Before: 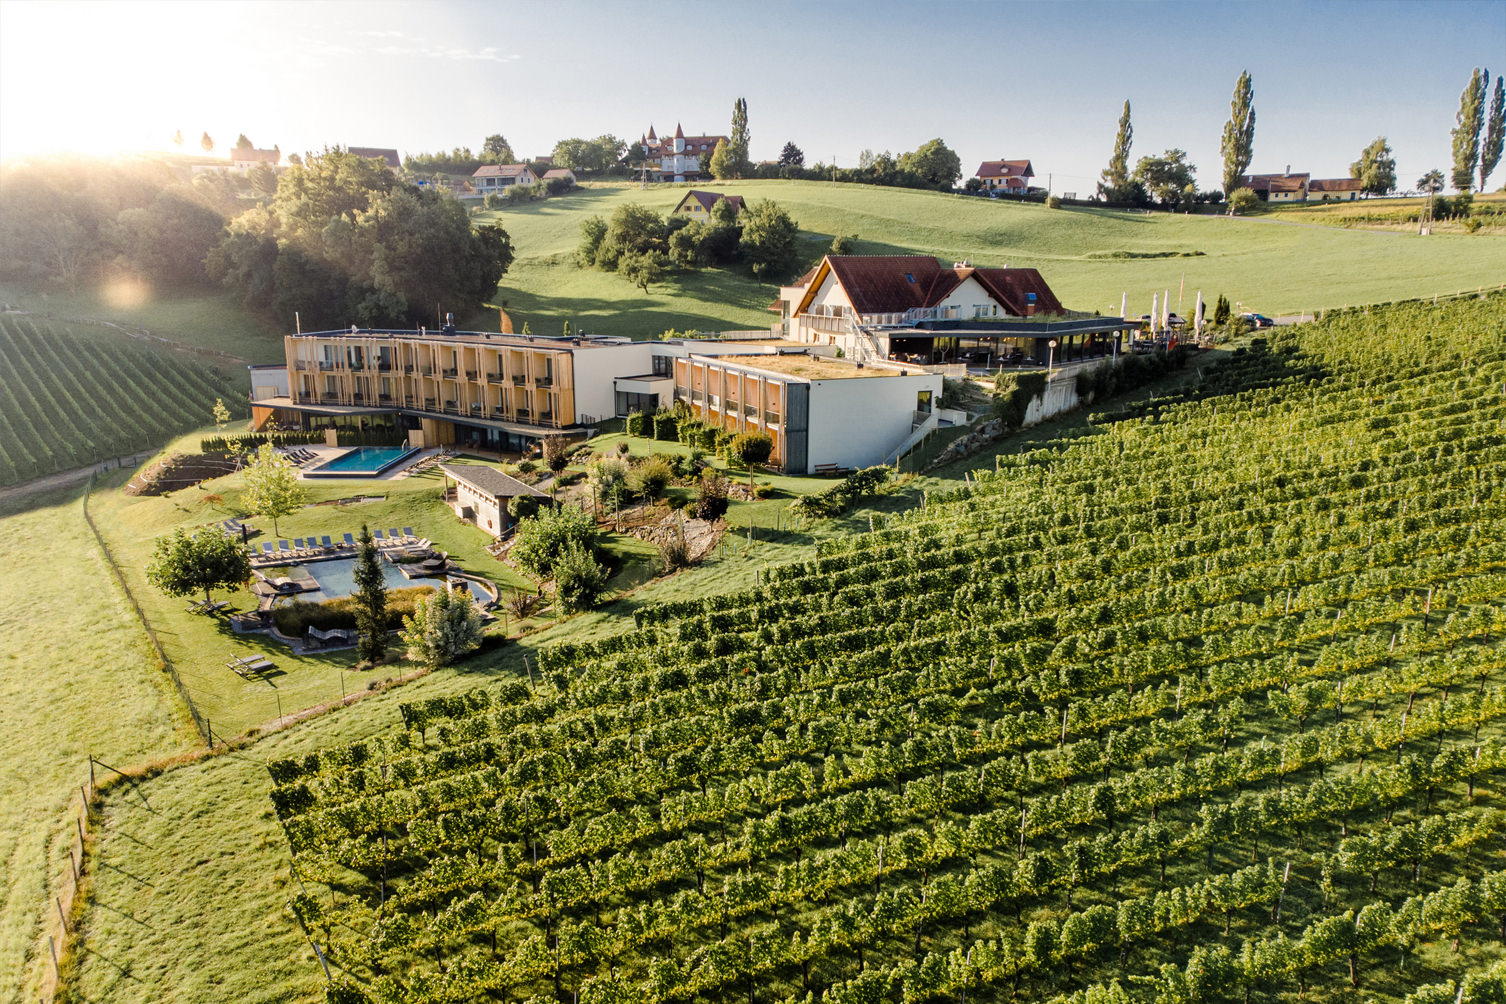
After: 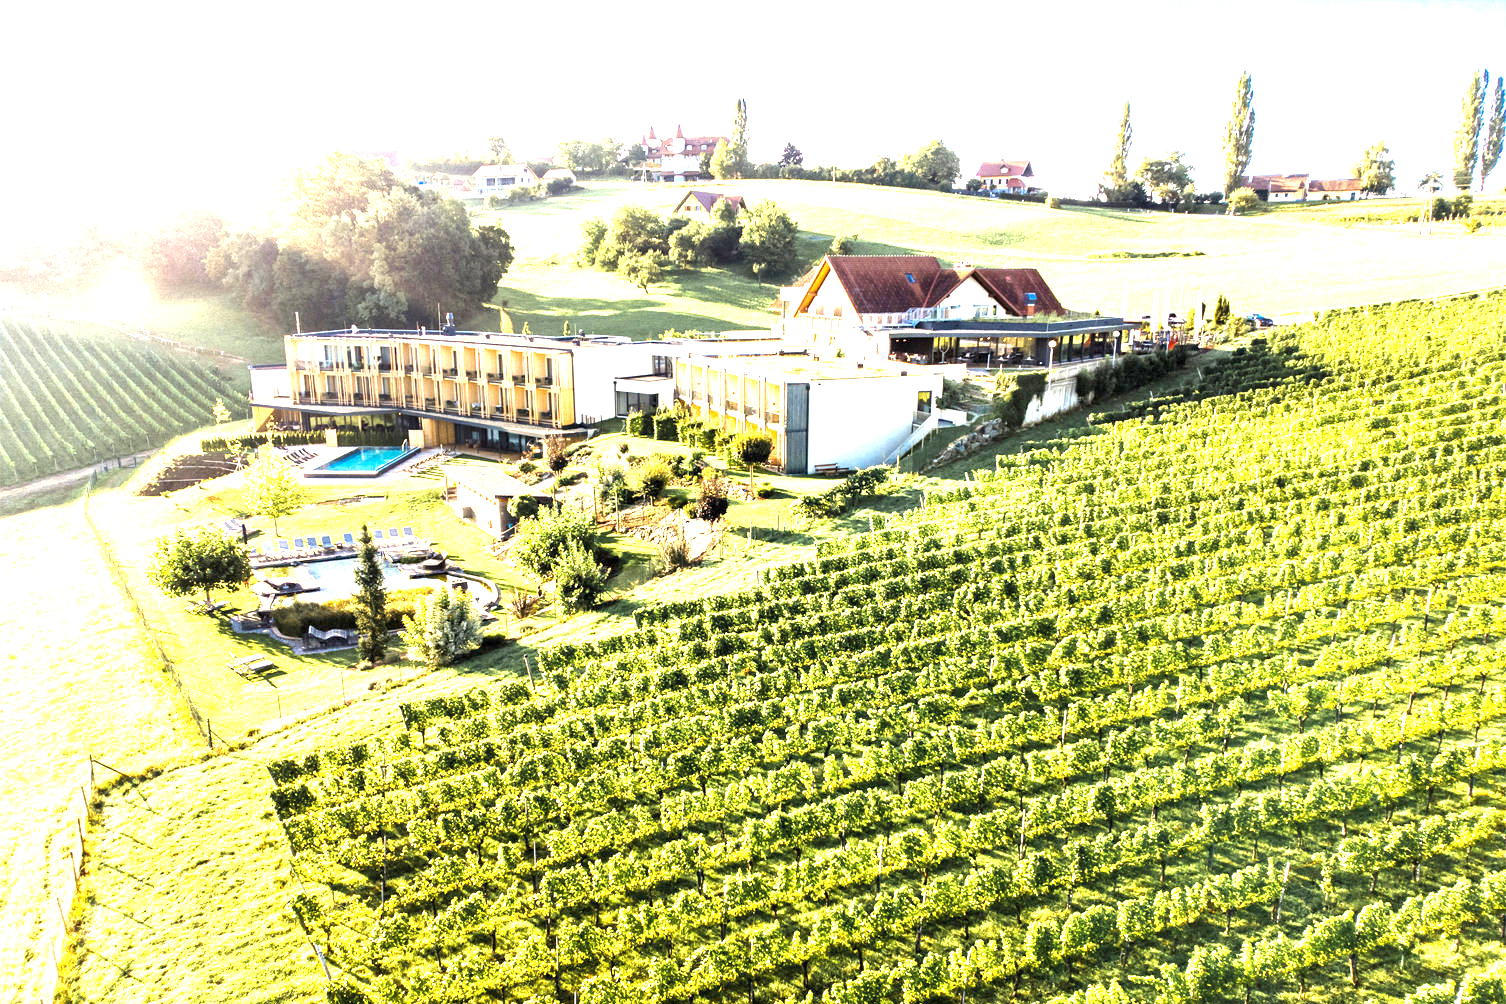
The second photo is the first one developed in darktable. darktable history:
exposure: exposure 2.233 EV, compensate exposure bias true, compensate highlight preservation false
